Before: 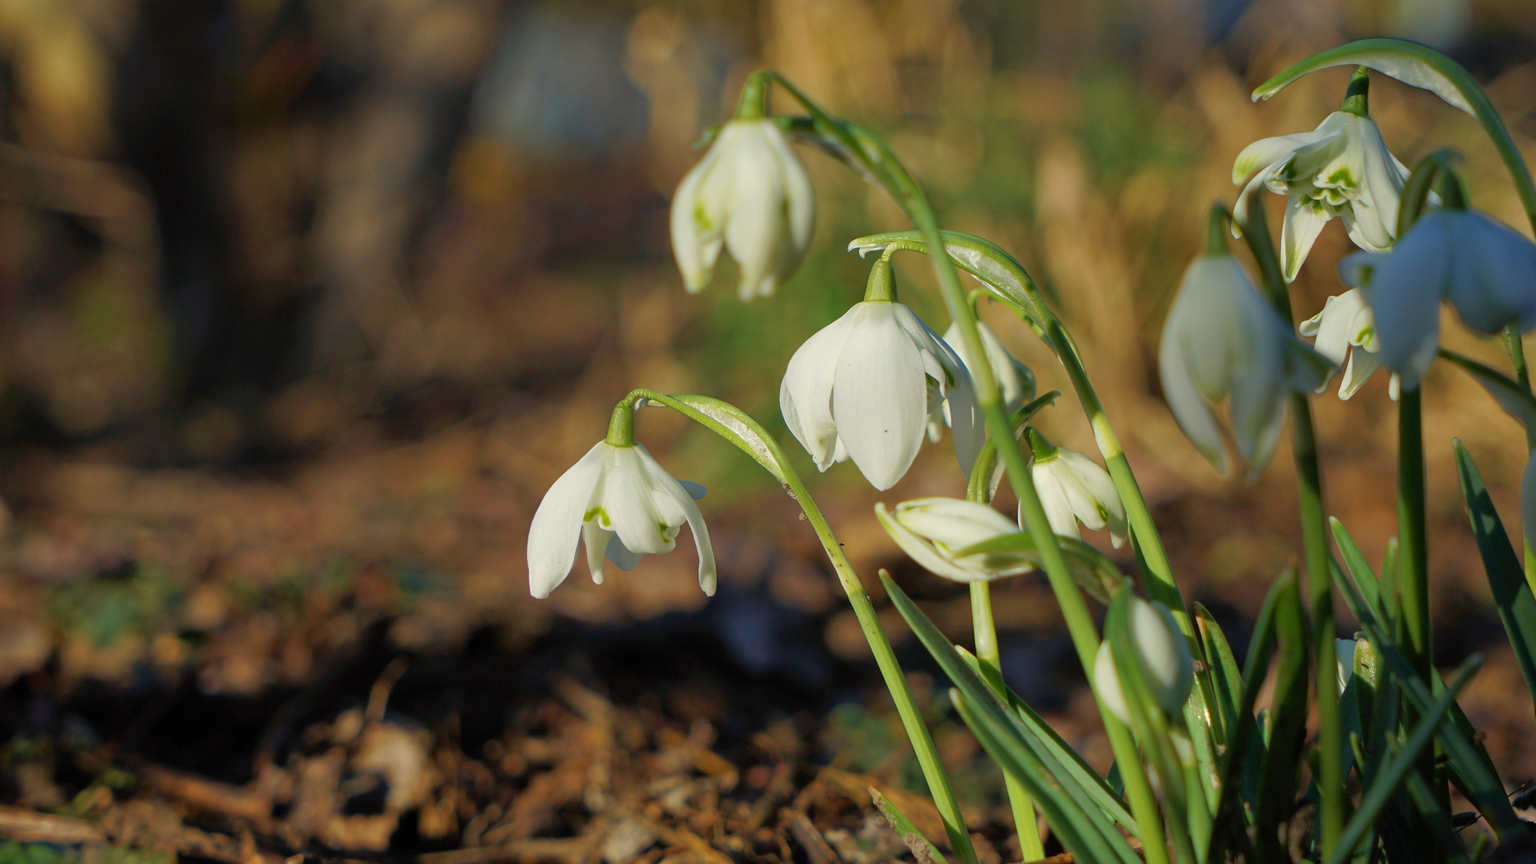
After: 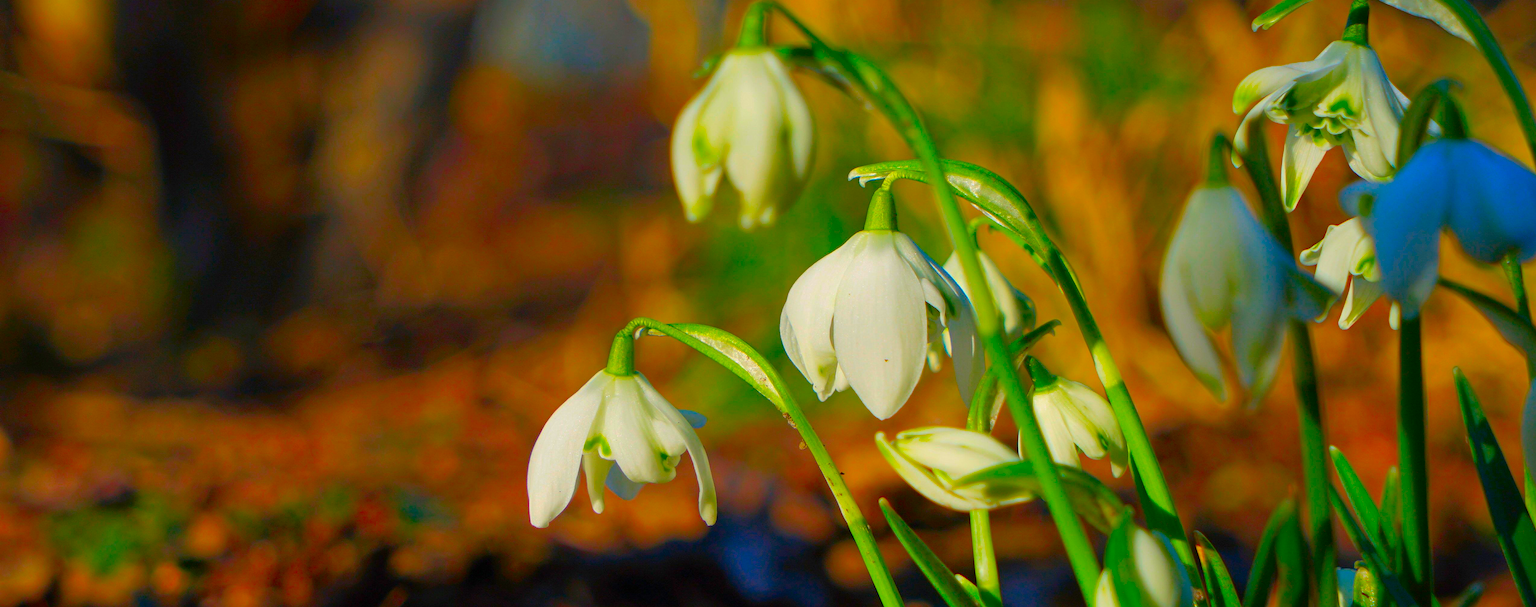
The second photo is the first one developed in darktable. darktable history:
color correction: highlights a* 1.61, highlights b* -1.88, saturation 2.48
crop and rotate: top 8.252%, bottom 21.449%
